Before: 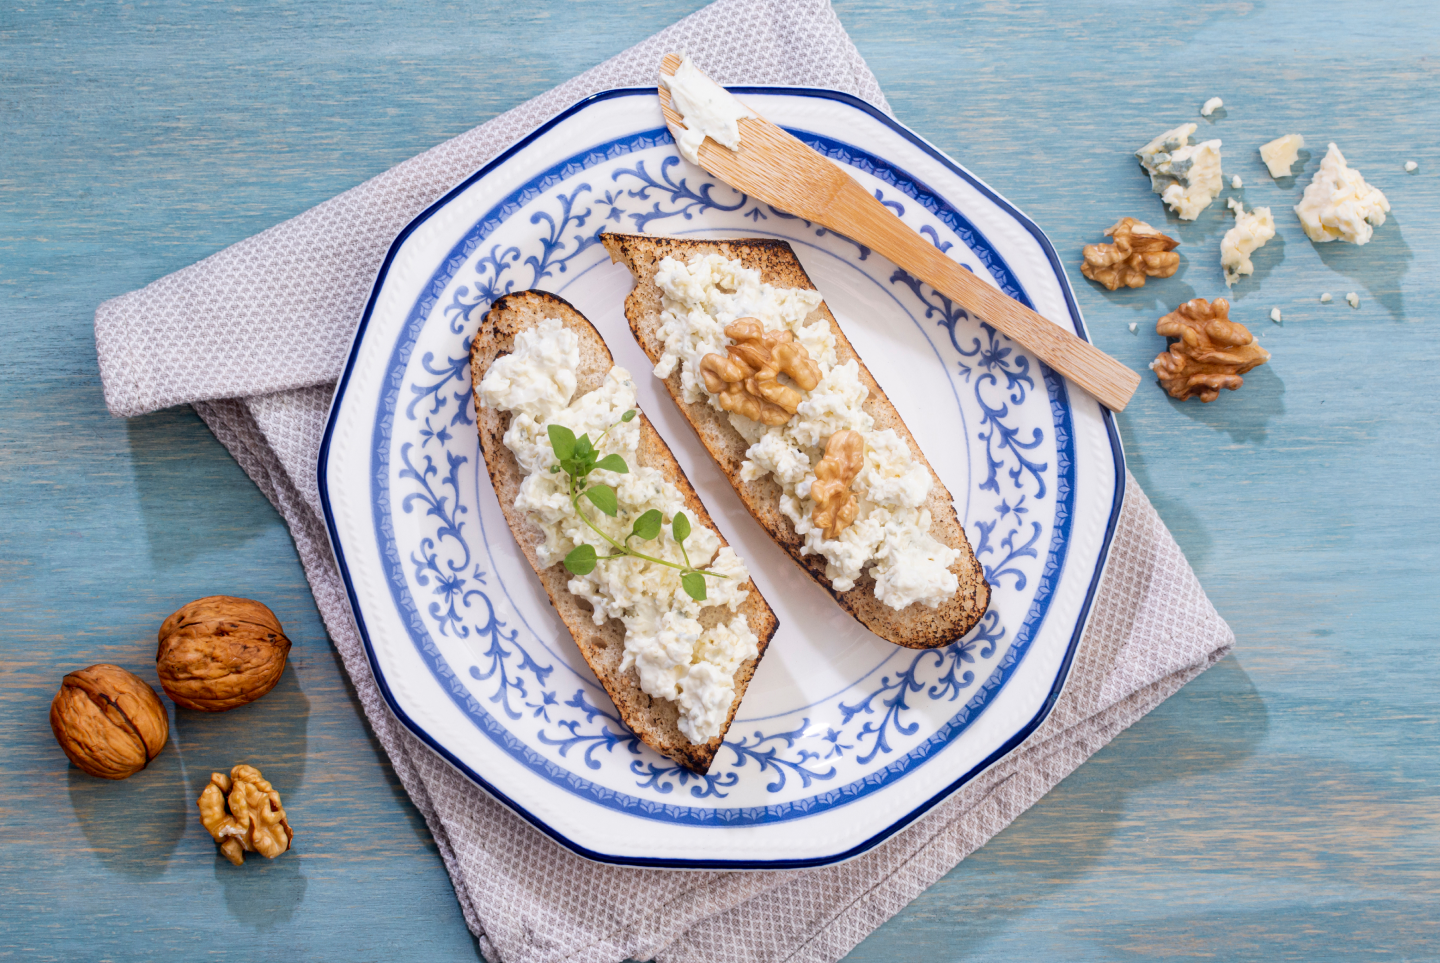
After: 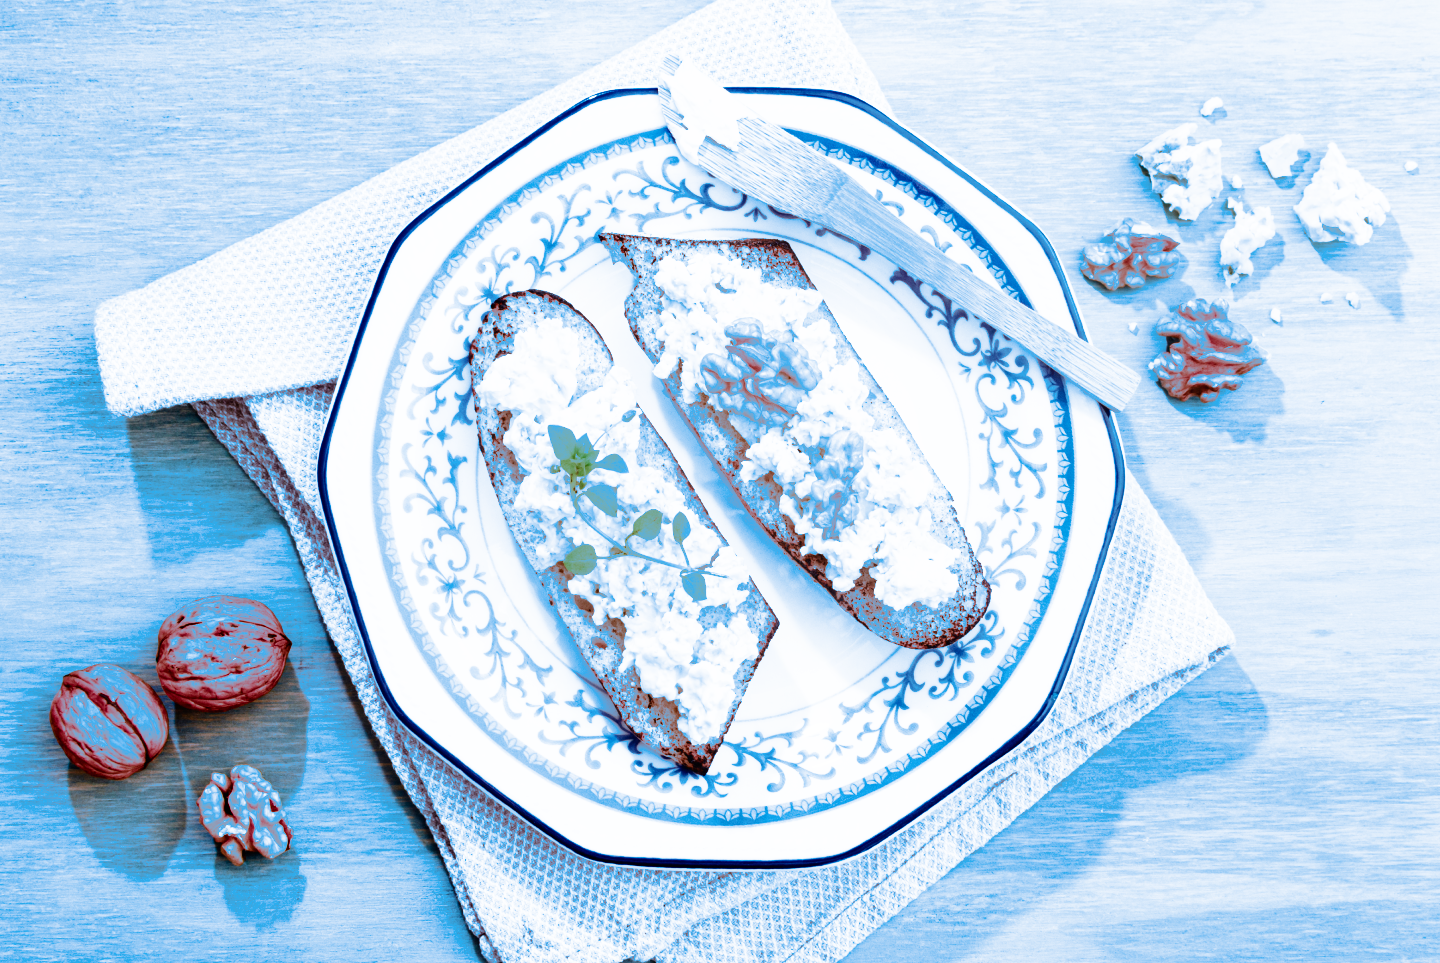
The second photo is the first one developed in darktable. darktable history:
split-toning: shadows › hue 220°, shadows › saturation 0.64, highlights › hue 220°, highlights › saturation 0.64, balance 0, compress 5.22%
base curve: curves: ch0 [(0, 0) (0.007, 0.004) (0.027, 0.03) (0.046, 0.07) (0.207, 0.54) (0.442, 0.872) (0.673, 0.972) (1, 1)], preserve colors none
